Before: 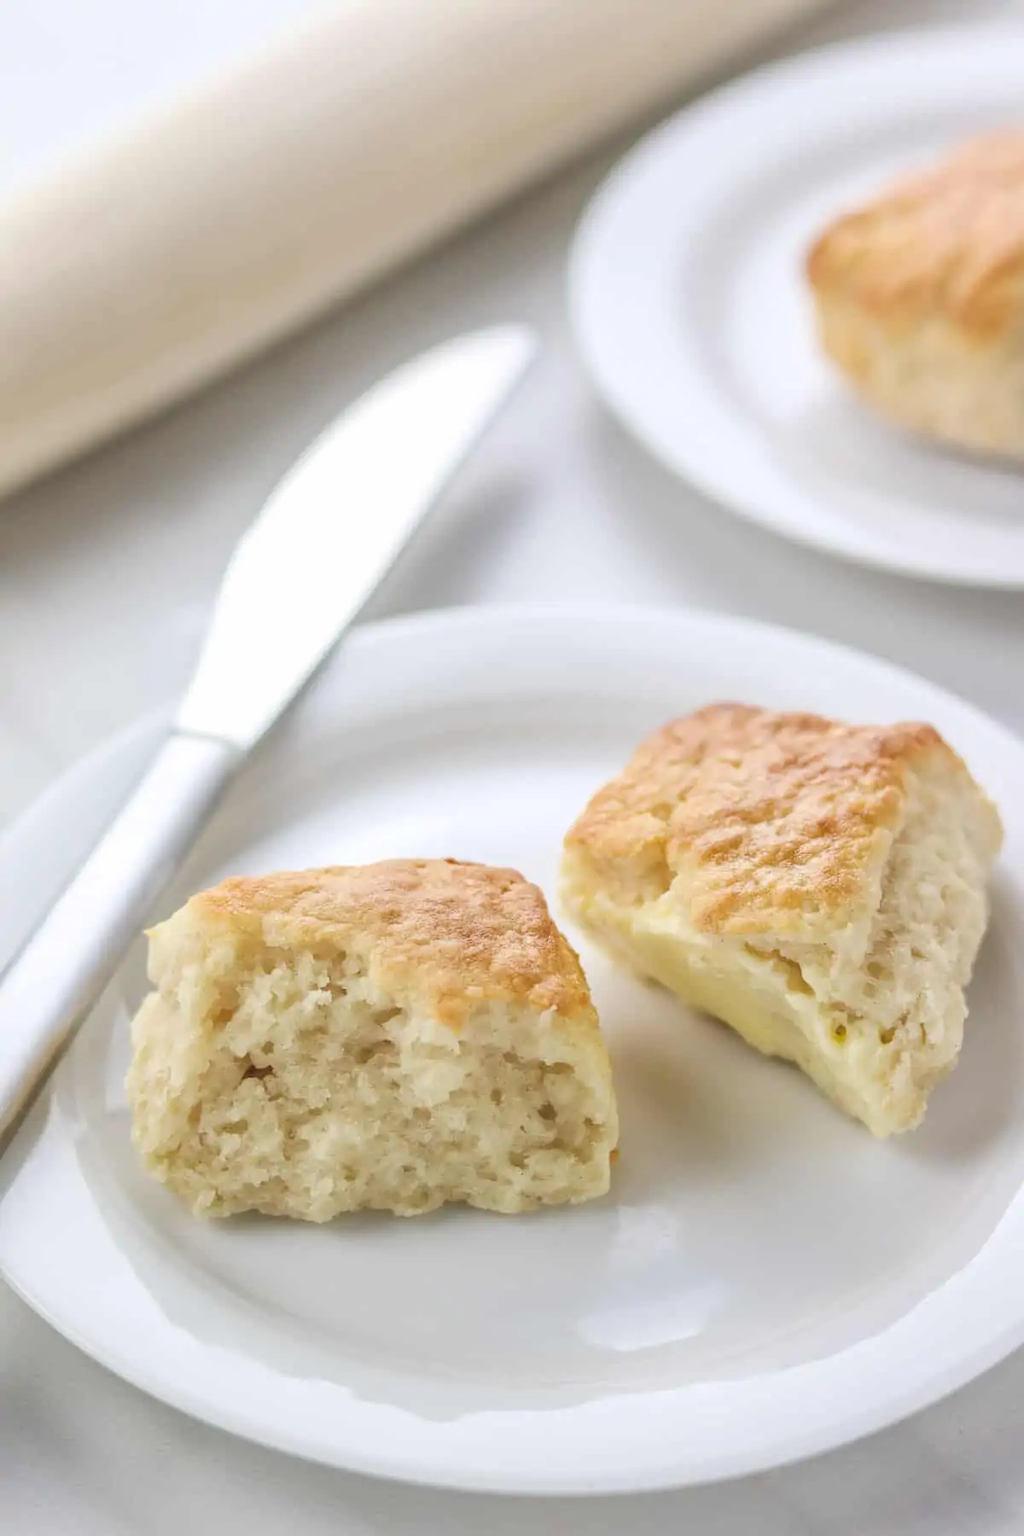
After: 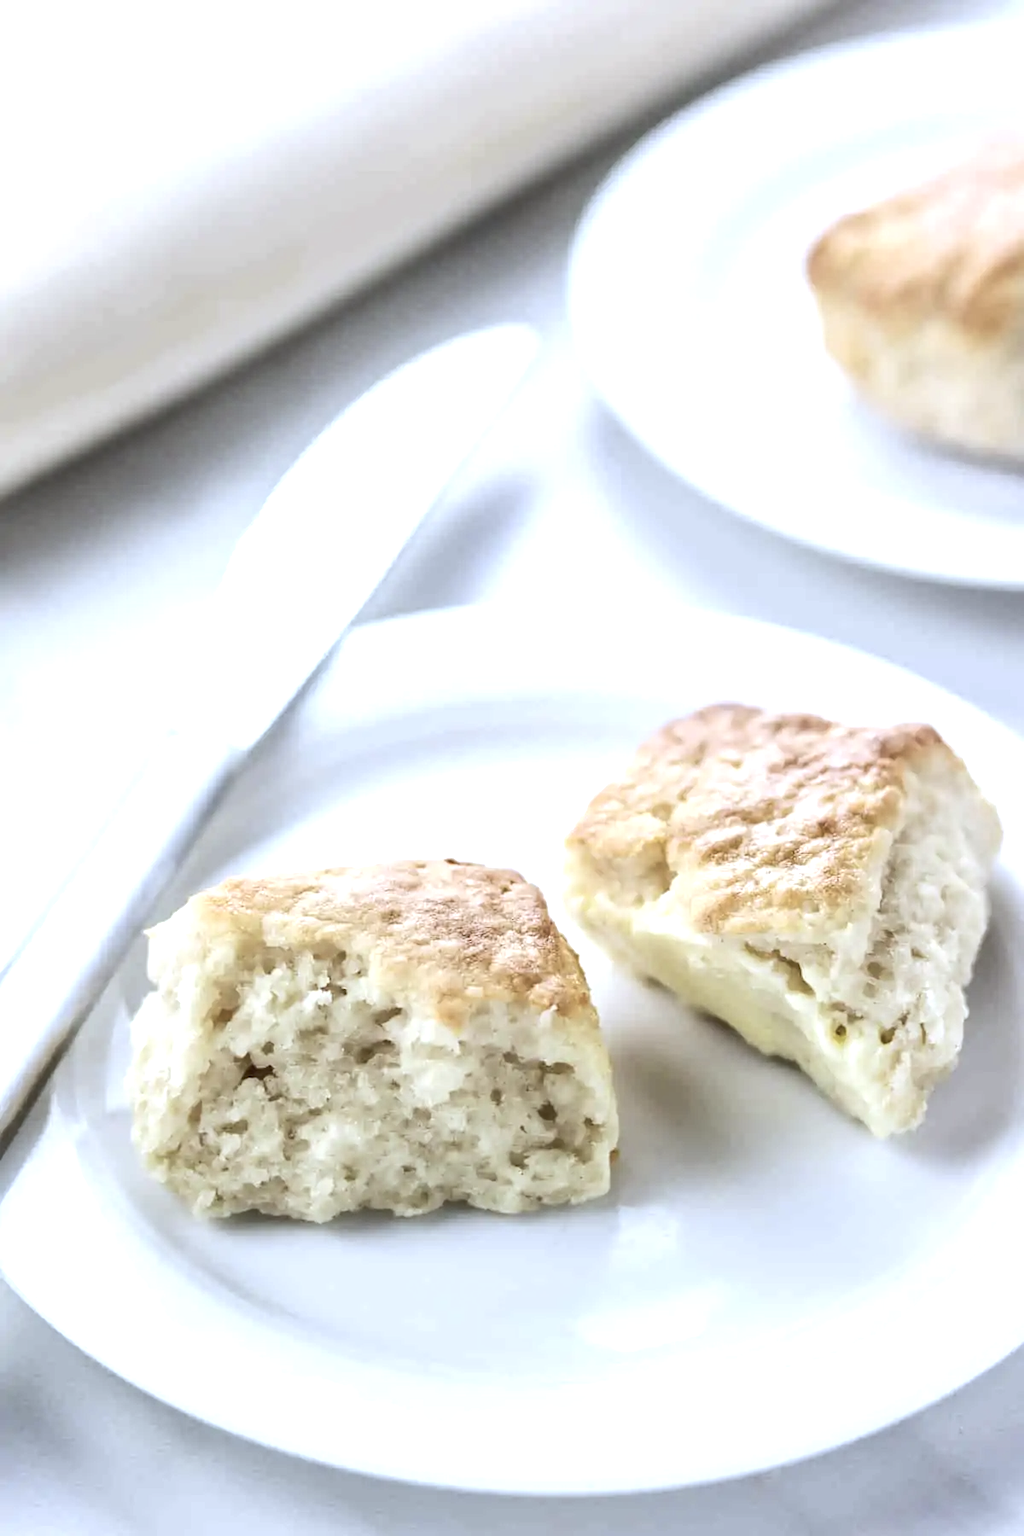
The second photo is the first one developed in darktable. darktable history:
white balance: red 0.926, green 1.003, blue 1.133
exposure: exposure 0.178 EV, compensate exposure bias true, compensate highlight preservation false
color balance rgb: perceptual saturation grading › highlights -31.88%, perceptual saturation grading › mid-tones 5.8%, perceptual saturation grading › shadows 18.12%, perceptual brilliance grading › highlights 3.62%, perceptual brilliance grading › mid-tones -18.12%, perceptual brilliance grading › shadows -41.3%
tone equalizer: -8 EV -0.417 EV, -7 EV -0.389 EV, -6 EV -0.333 EV, -5 EV -0.222 EV, -3 EV 0.222 EV, -2 EV 0.333 EV, -1 EV 0.389 EV, +0 EV 0.417 EV, edges refinement/feathering 500, mask exposure compensation -1.57 EV, preserve details no
